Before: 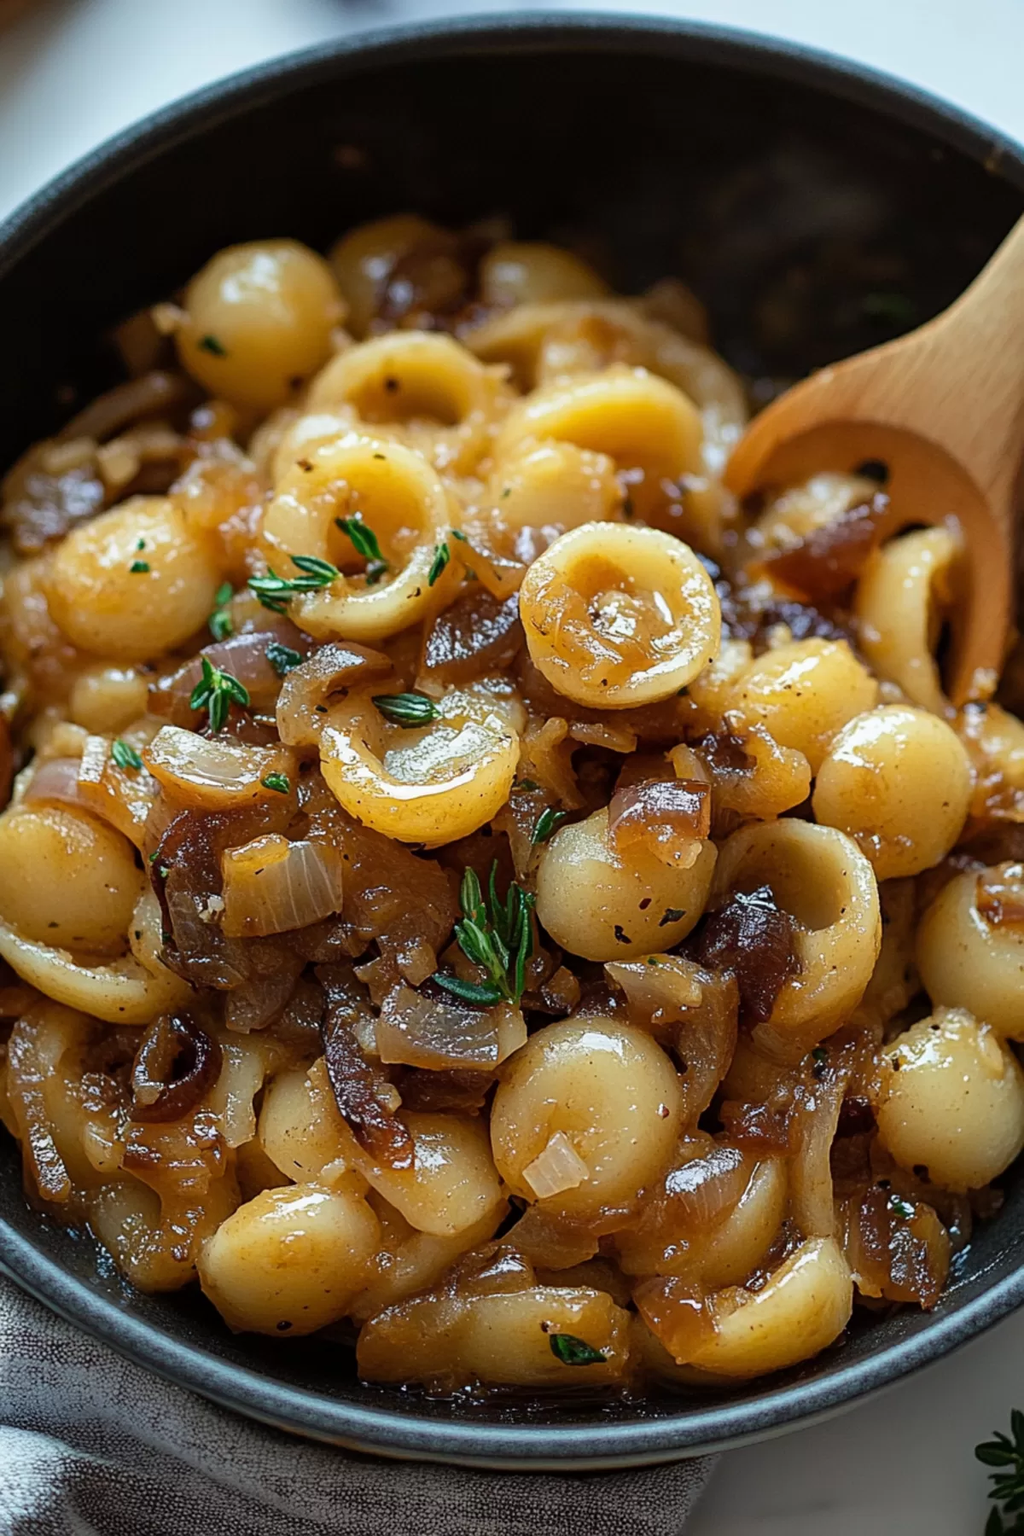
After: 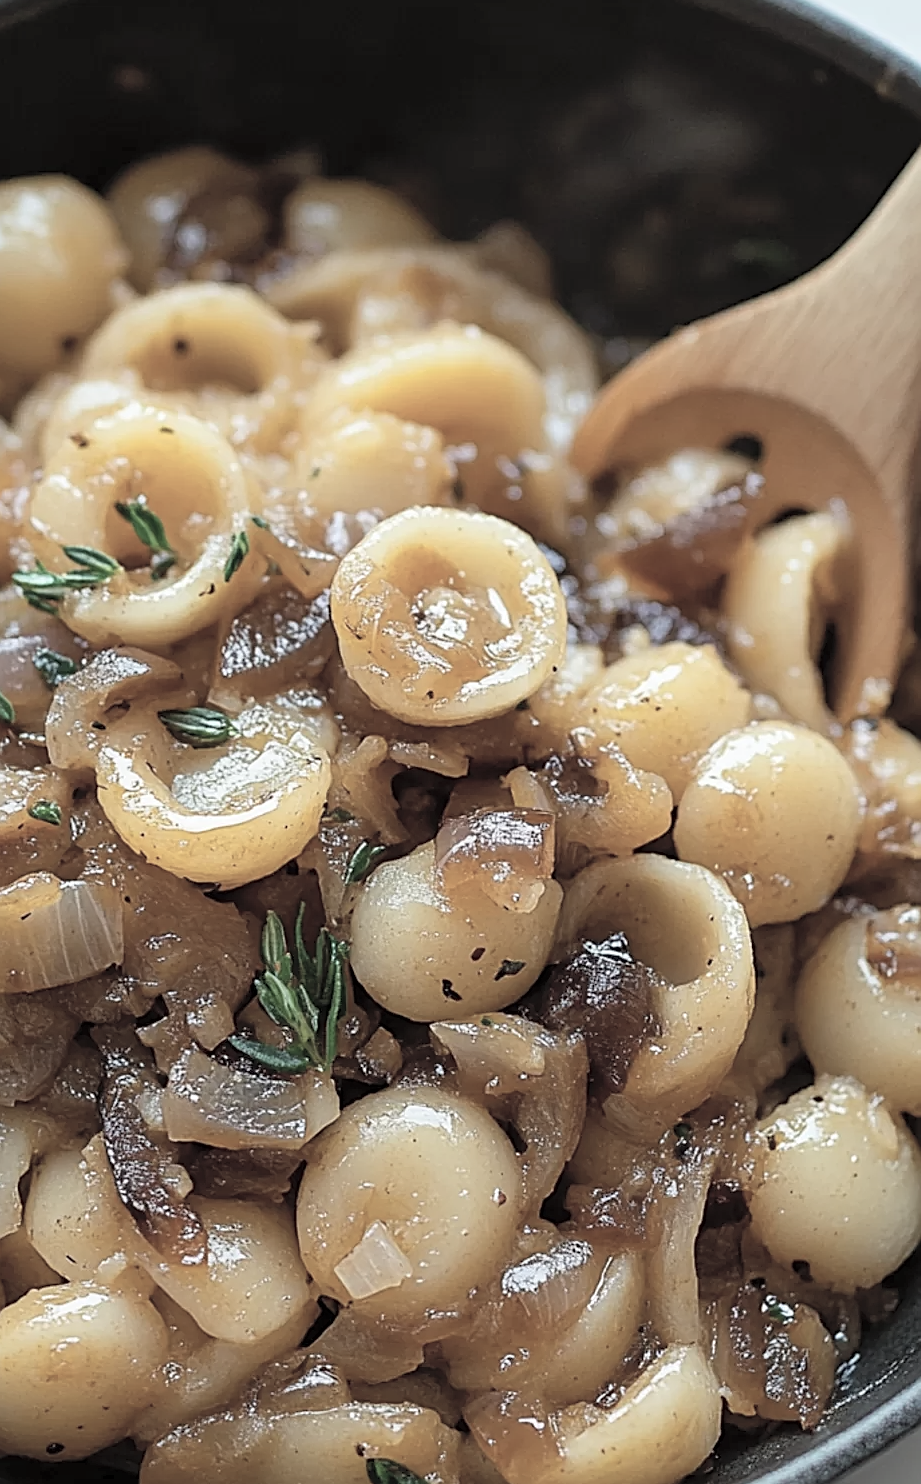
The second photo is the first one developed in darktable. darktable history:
contrast brightness saturation: brightness 0.186, saturation -0.482
sharpen: on, module defaults
crop: left 23.201%, top 5.857%, bottom 11.678%
